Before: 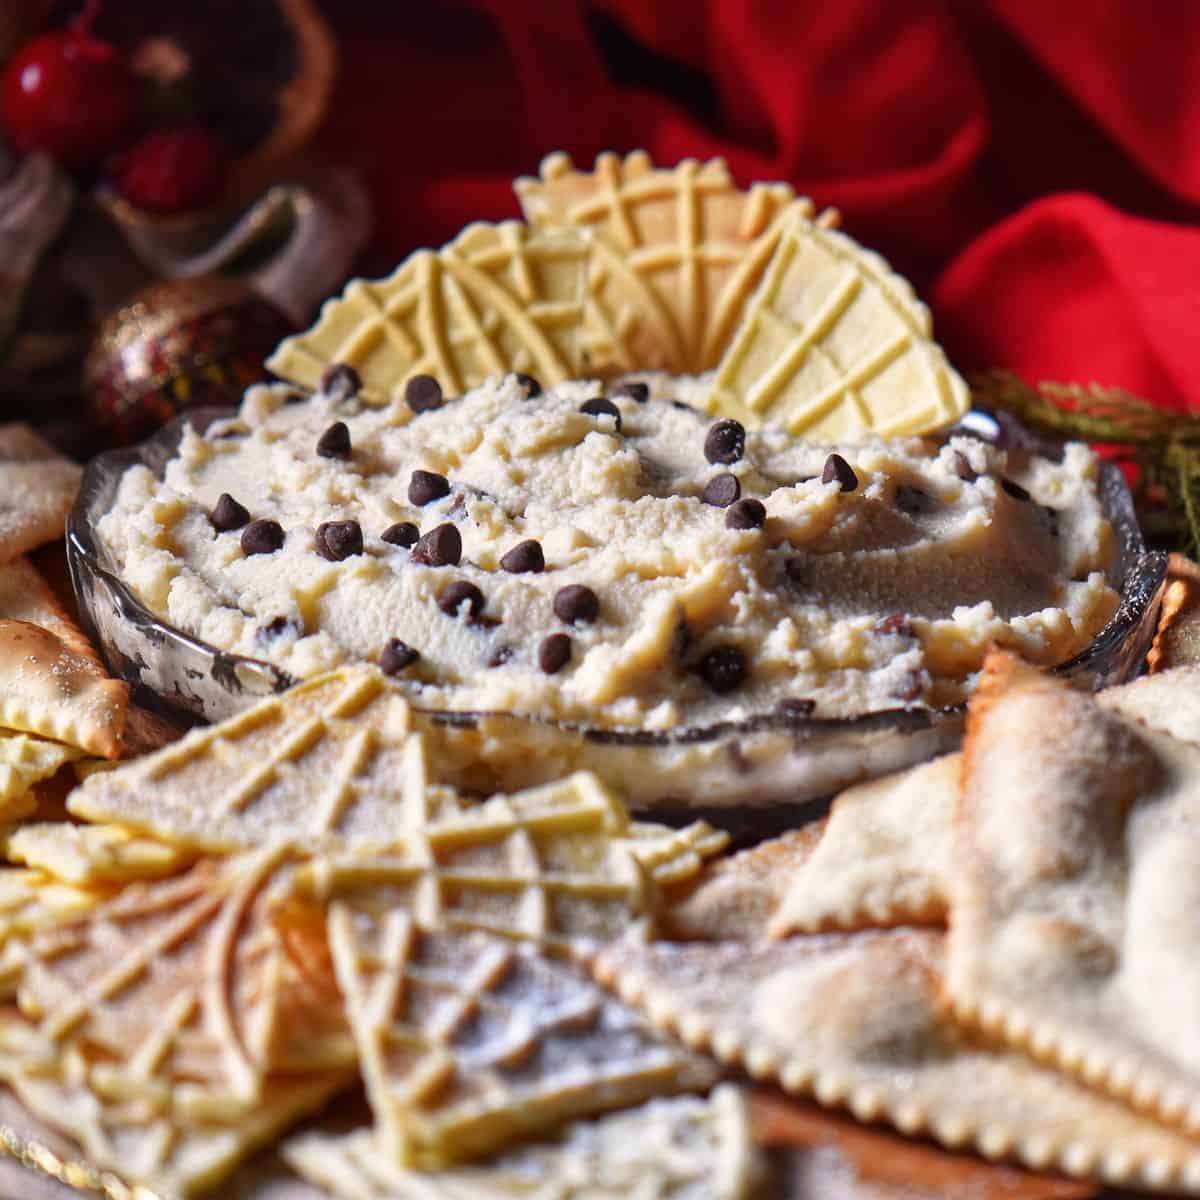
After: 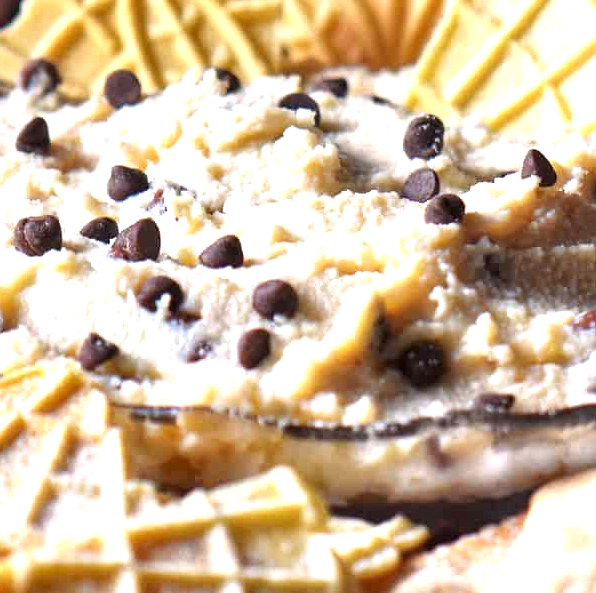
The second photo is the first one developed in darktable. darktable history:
exposure: black level correction 0, exposure 0.877 EV, compensate highlight preservation false
crop: left 25.137%, top 25.455%, right 25.136%, bottom 25.05%
